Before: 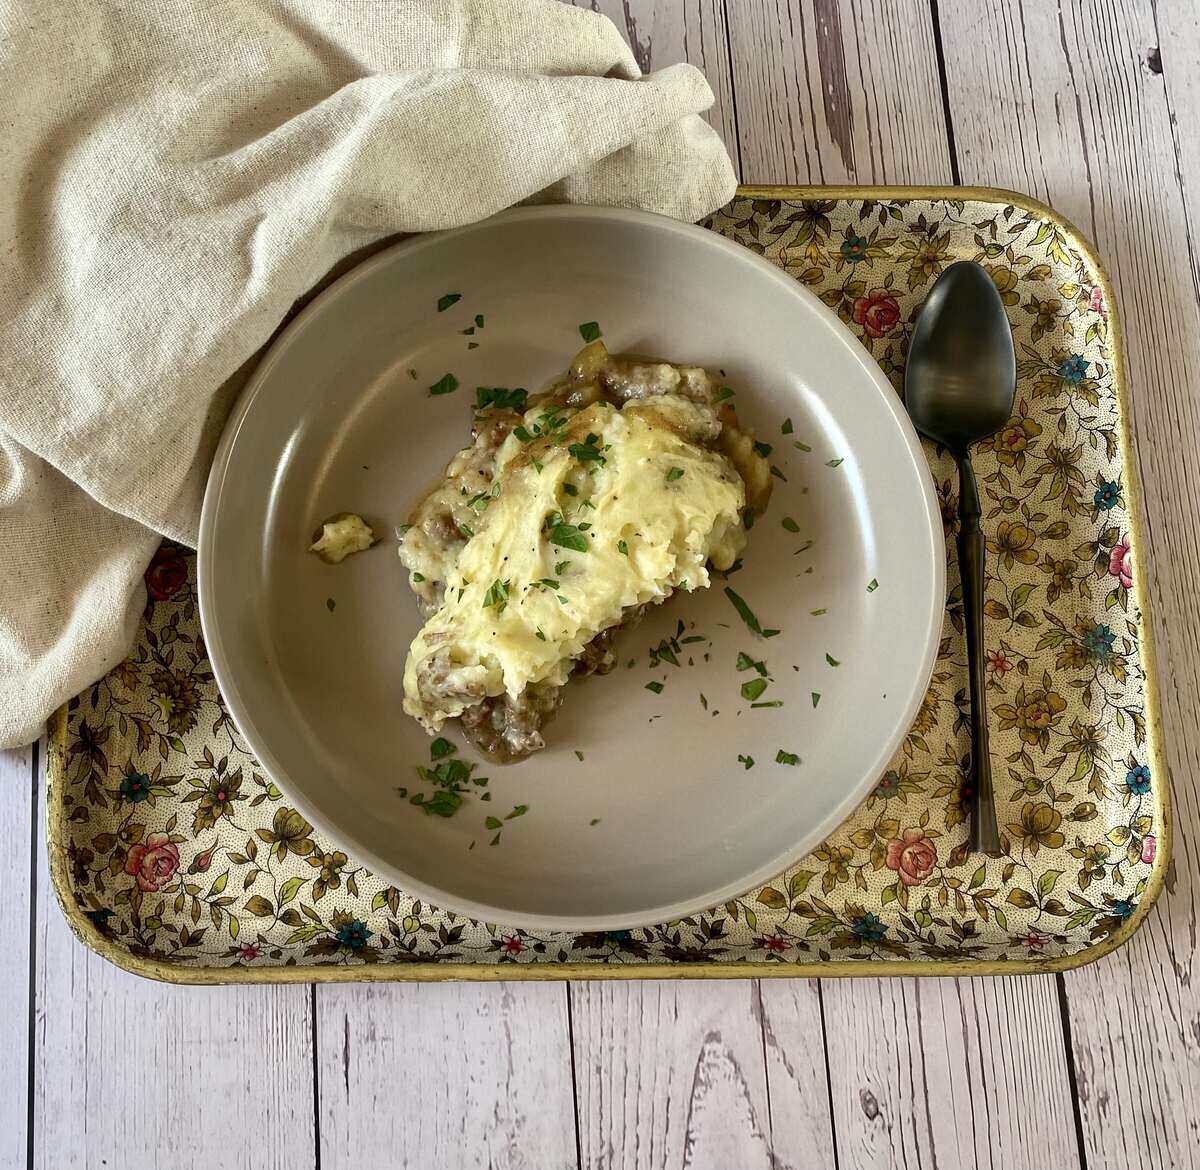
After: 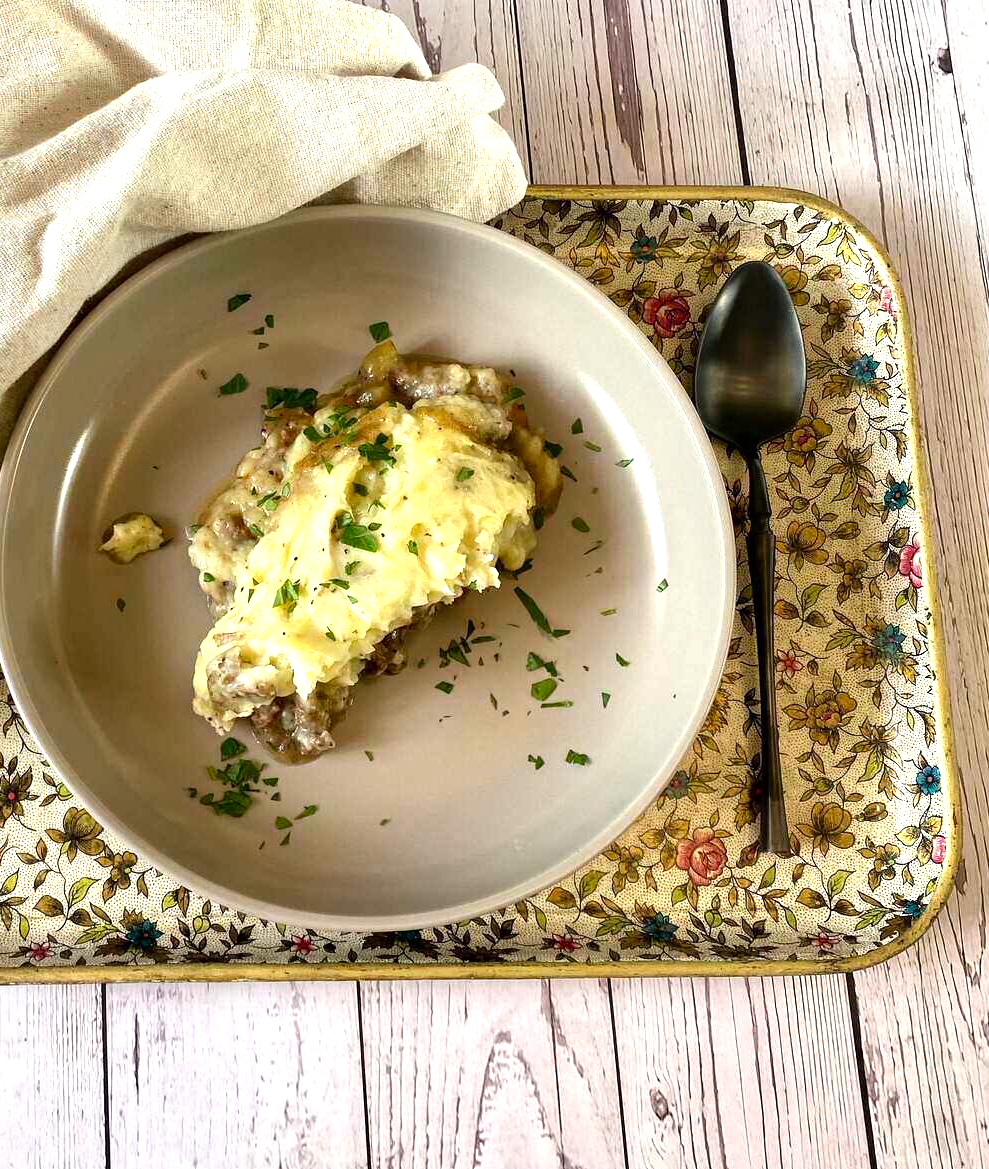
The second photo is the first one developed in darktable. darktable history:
tone equalizer: -8 EV -0.727 EV, -7 EV -0.687 EV, -6 EV -0.636 EV, -5 EV -0.423 EV, -3 EV 0.398 EV, -2 EV 0.6 EV, -1 EV 0.684 EV, +0 EV 0.754 EV
crop: left 17.543%, bottom 0.019%
